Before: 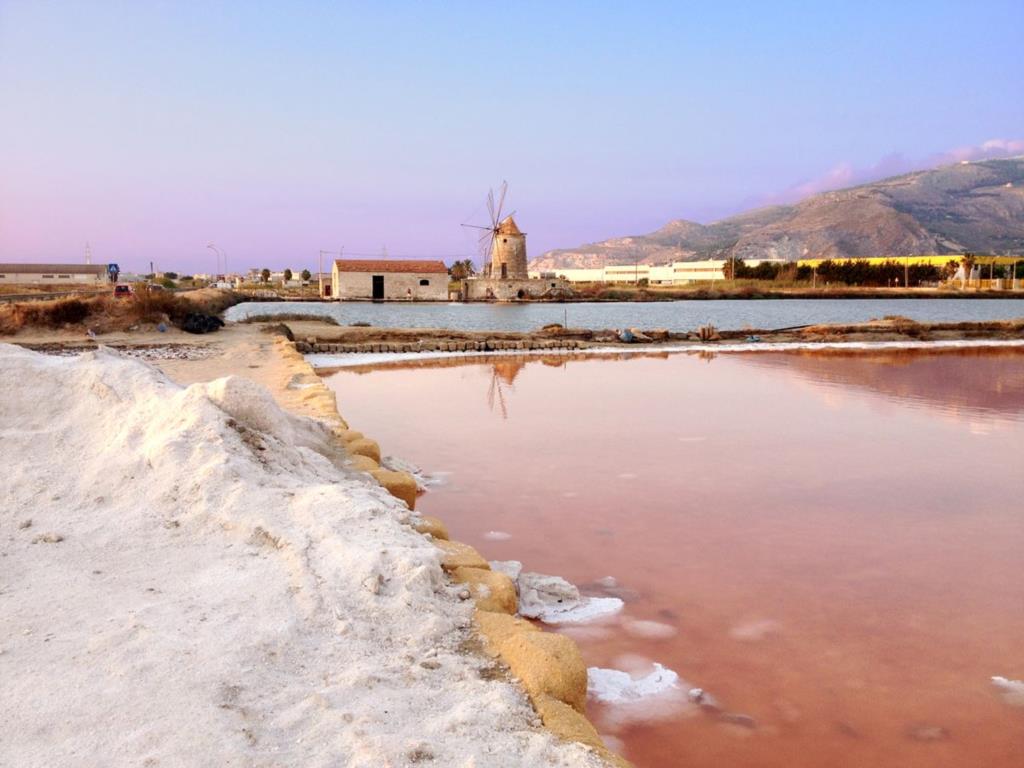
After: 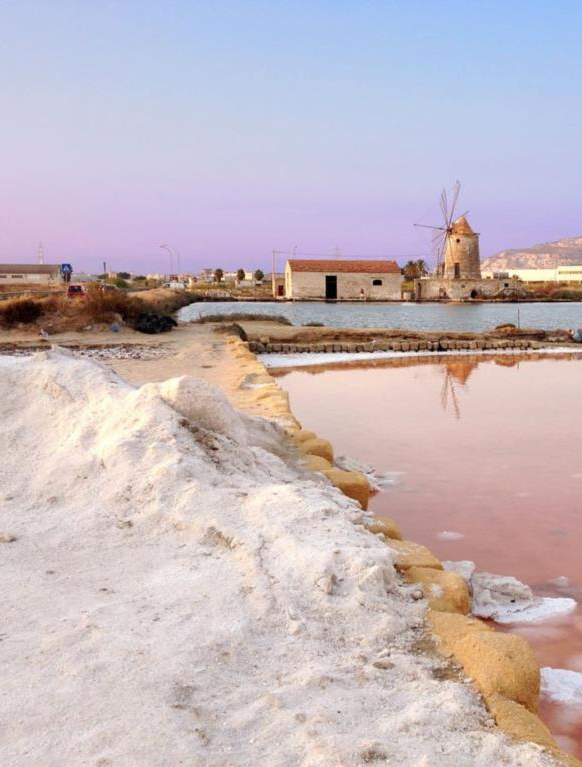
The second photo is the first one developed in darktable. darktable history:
shadows and highlights: shadows 25.9, highlights -26.56
crop: left 4.655%, right 38.483%
